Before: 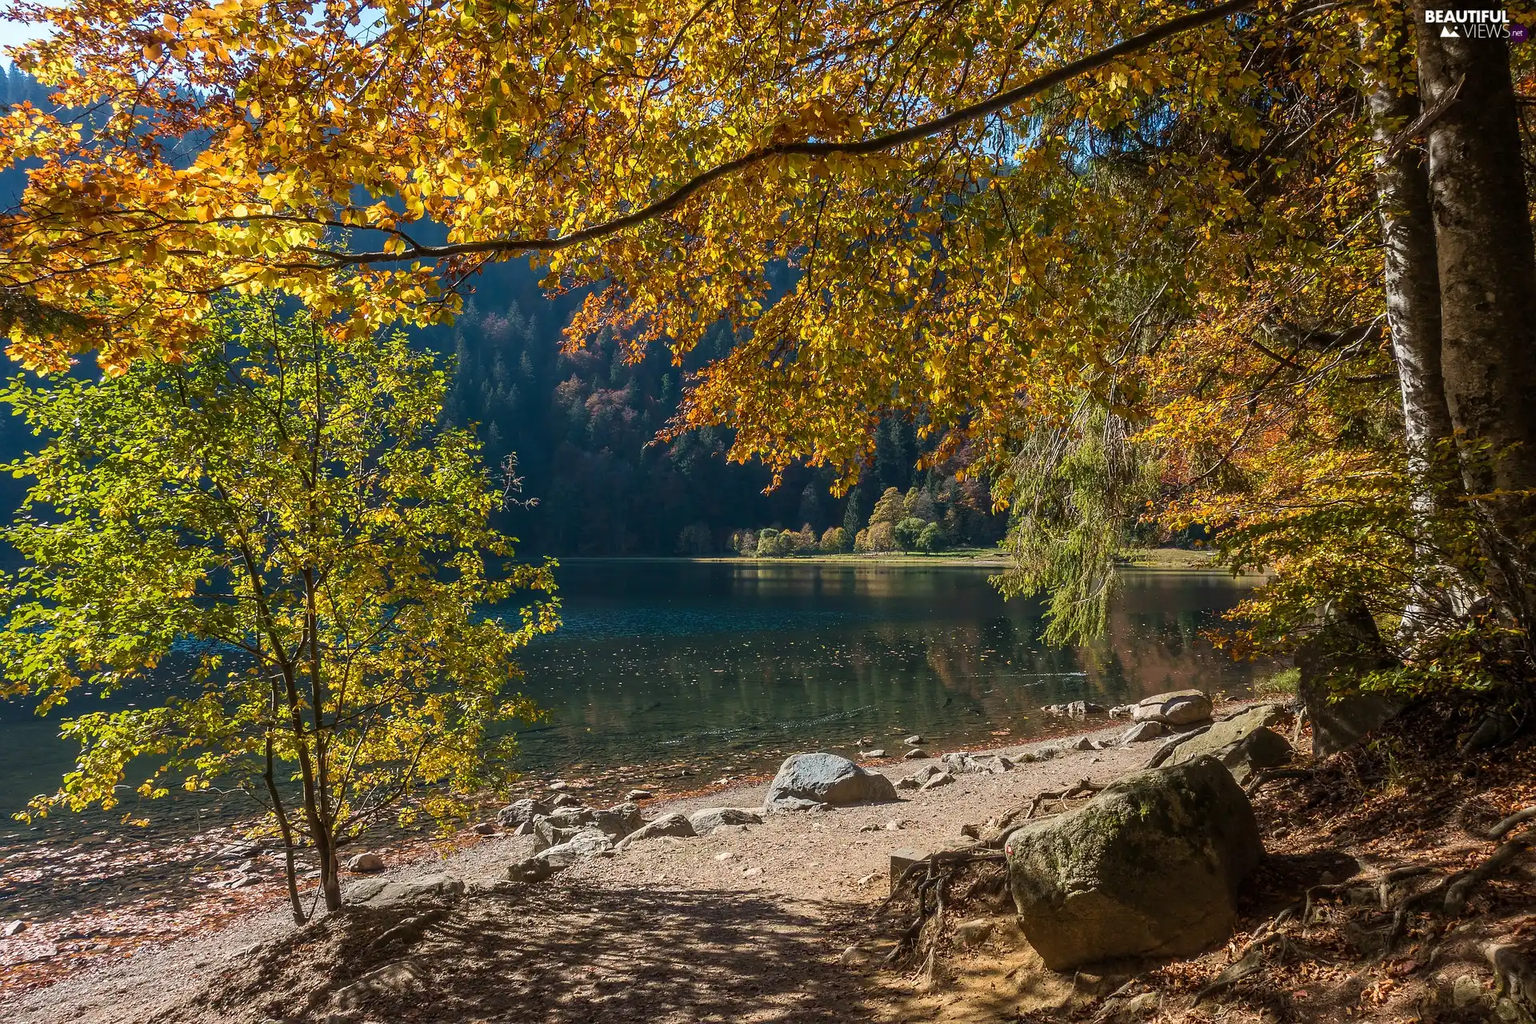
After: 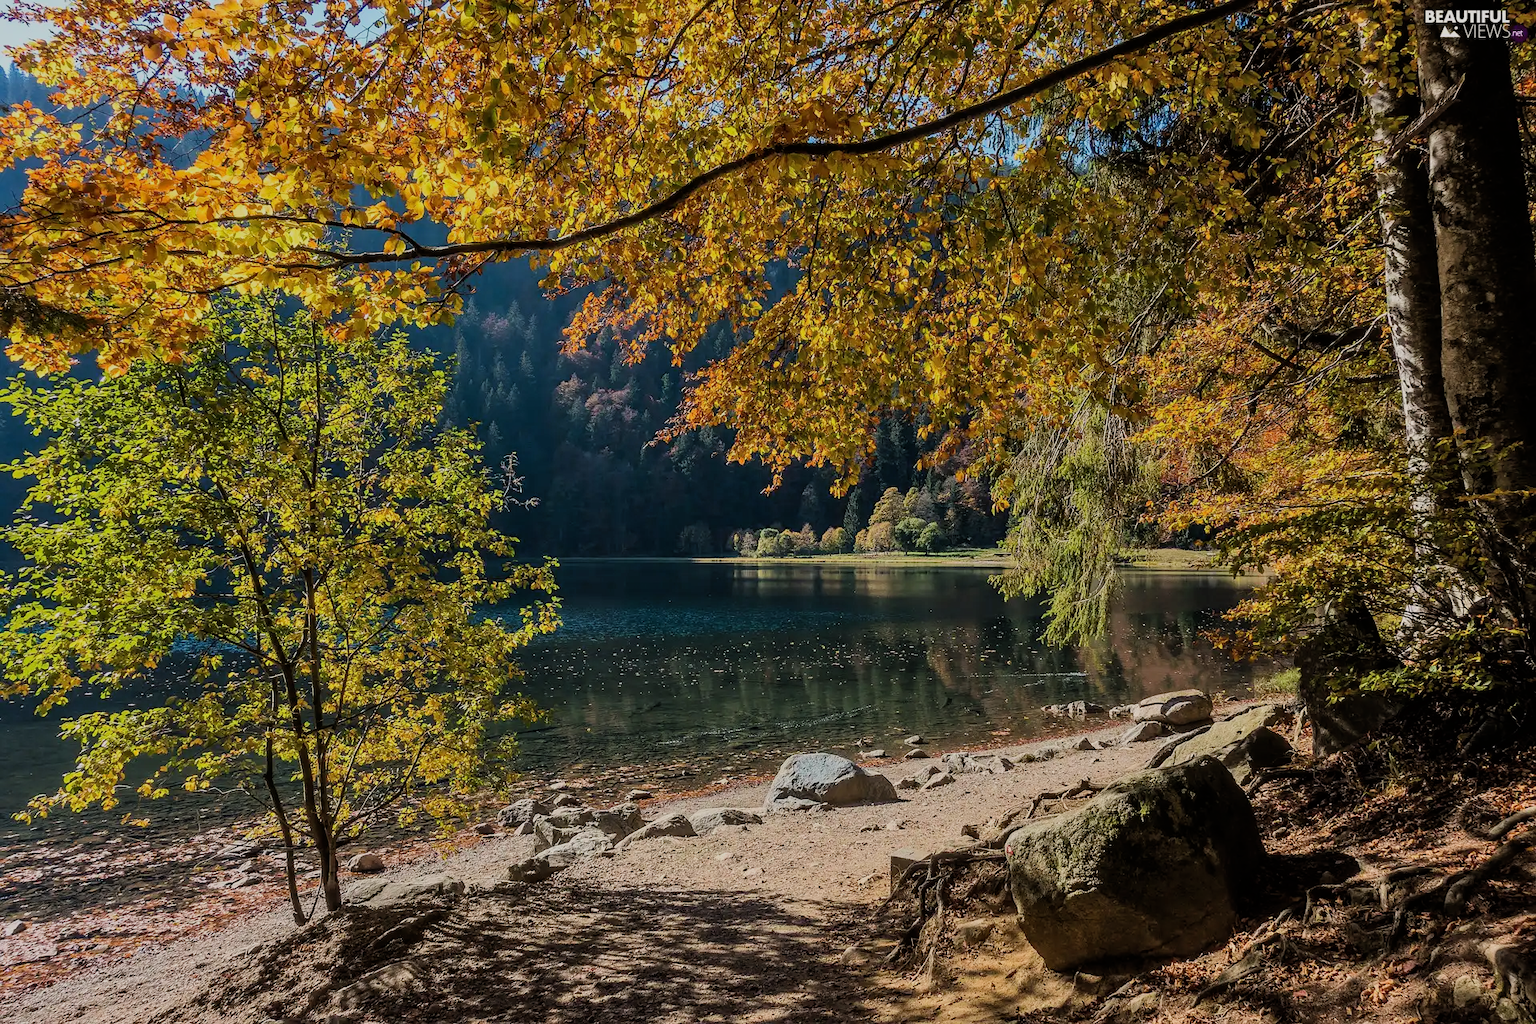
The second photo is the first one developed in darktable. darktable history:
filmic rgb: black relative exposure -7.15 EV, white relative exposure 5.36 EV, hardness 3.02, color science v6 (2022)
shadows and highlights: shadows 32, highlights -32, soften with gaussian
